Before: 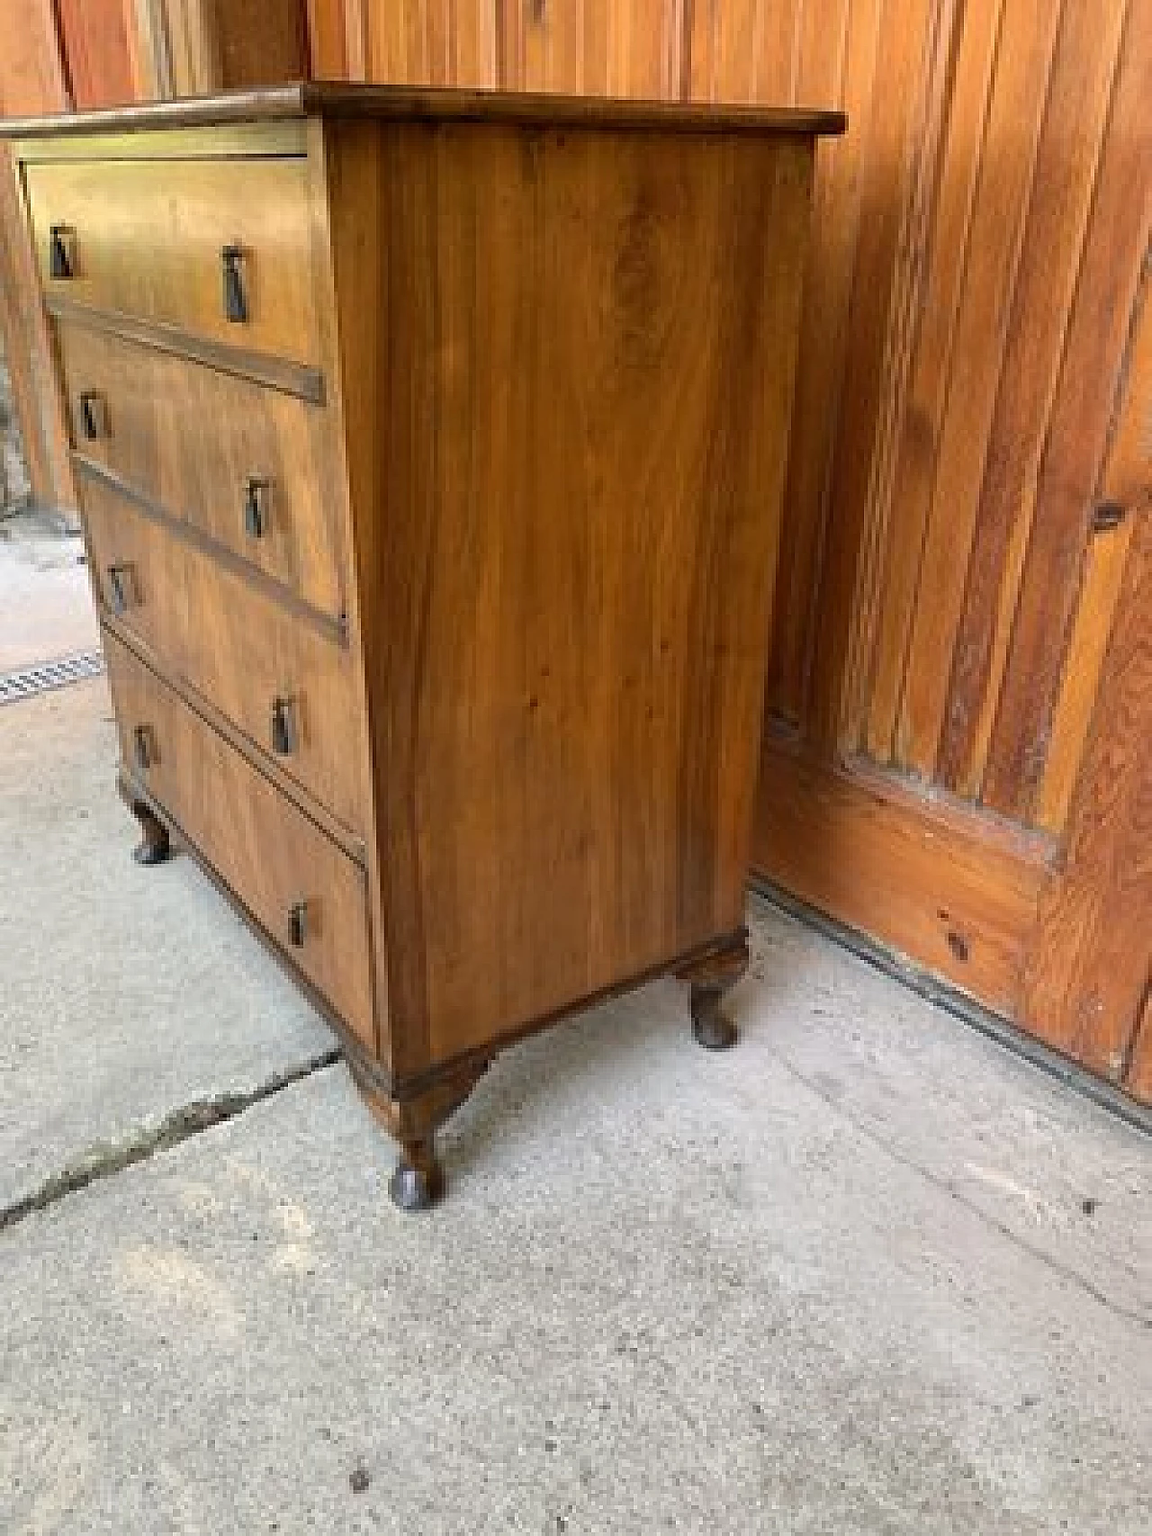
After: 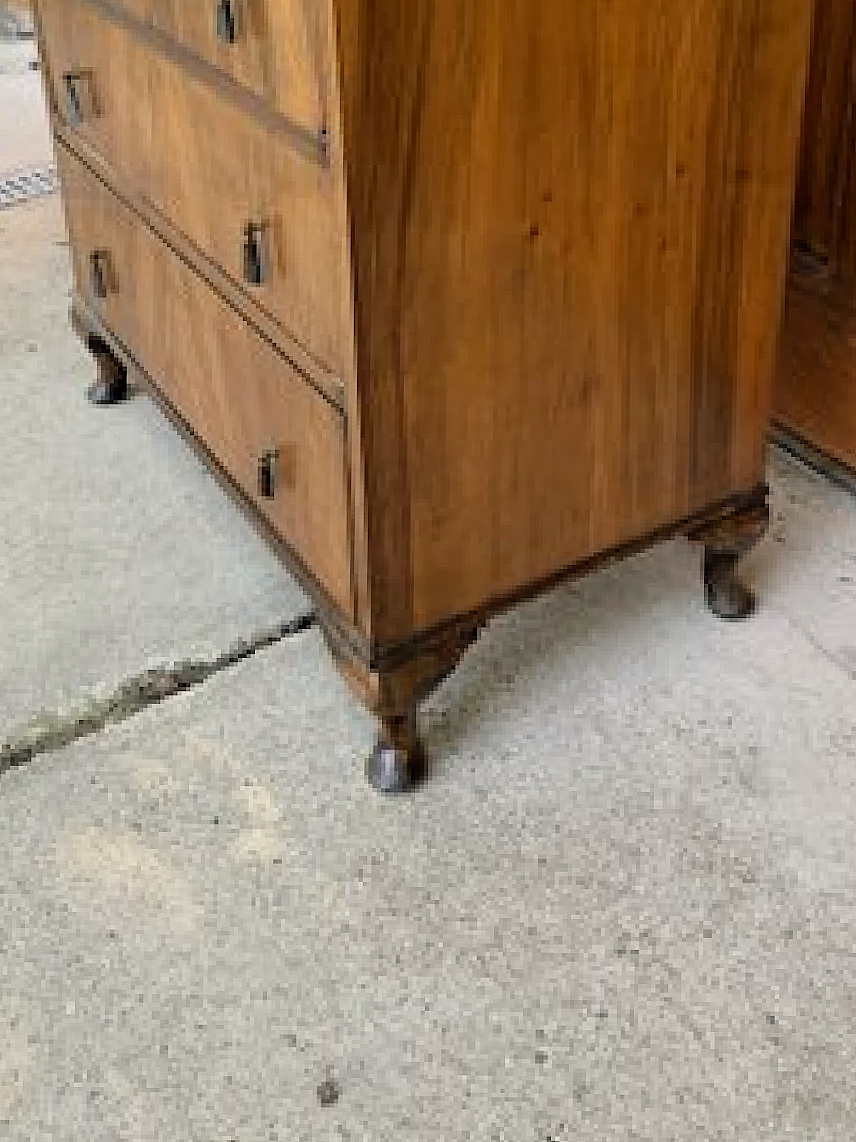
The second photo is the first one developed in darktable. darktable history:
crop and rotate: angle -0.82°, left 3.85%, top 31.828%, right 27.992%
filmic rgb: black relative exposure -5.83 EV, white relative exposure 3.4 EV, hardness 3.68
color correction: highlights b* 3
